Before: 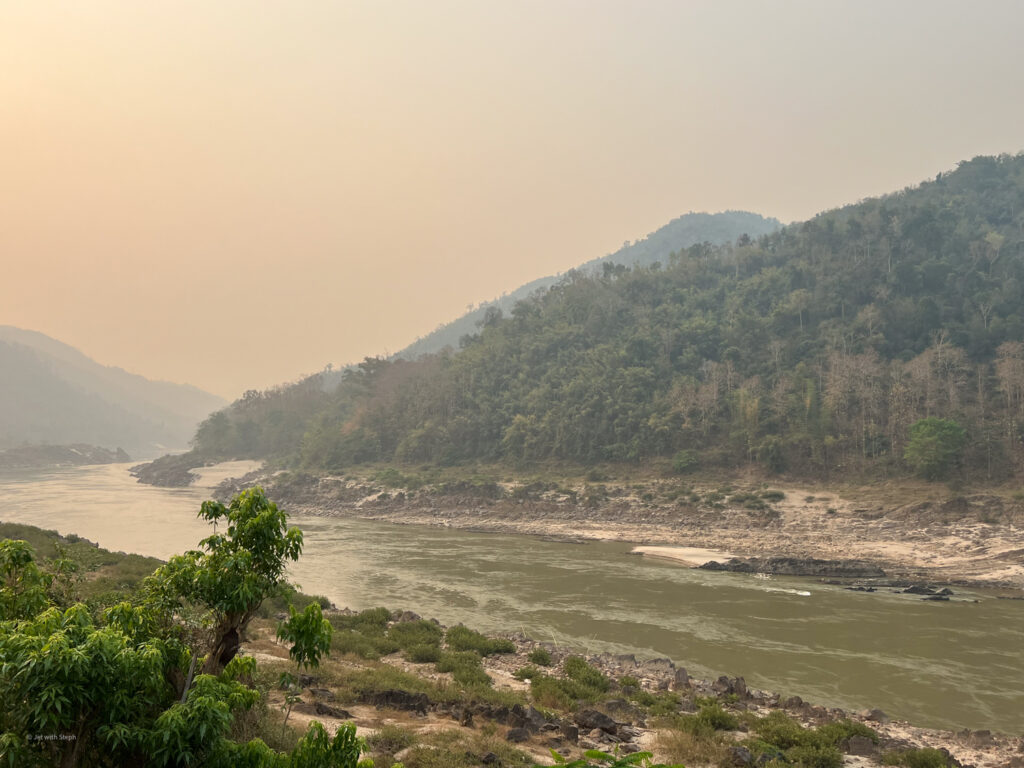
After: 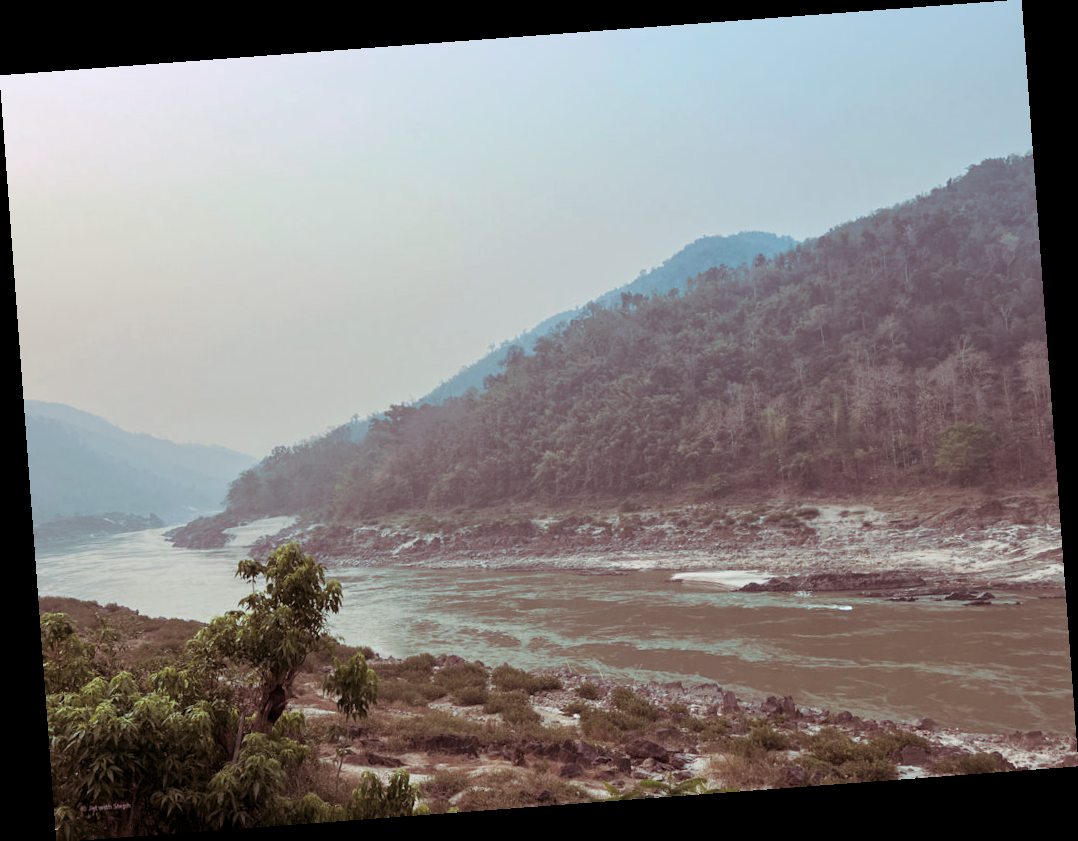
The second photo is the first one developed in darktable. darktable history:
exposure: black level correction 0.001, compensate highlight preservation false
rotate and perspective: rotation -4.25°, automatic cropping off
color correction: highlights a* -9.73, highlights b* -21.22
split-toning: highlights › hue 298.8°, highlights › saturation 0.73, compress 41.76%
